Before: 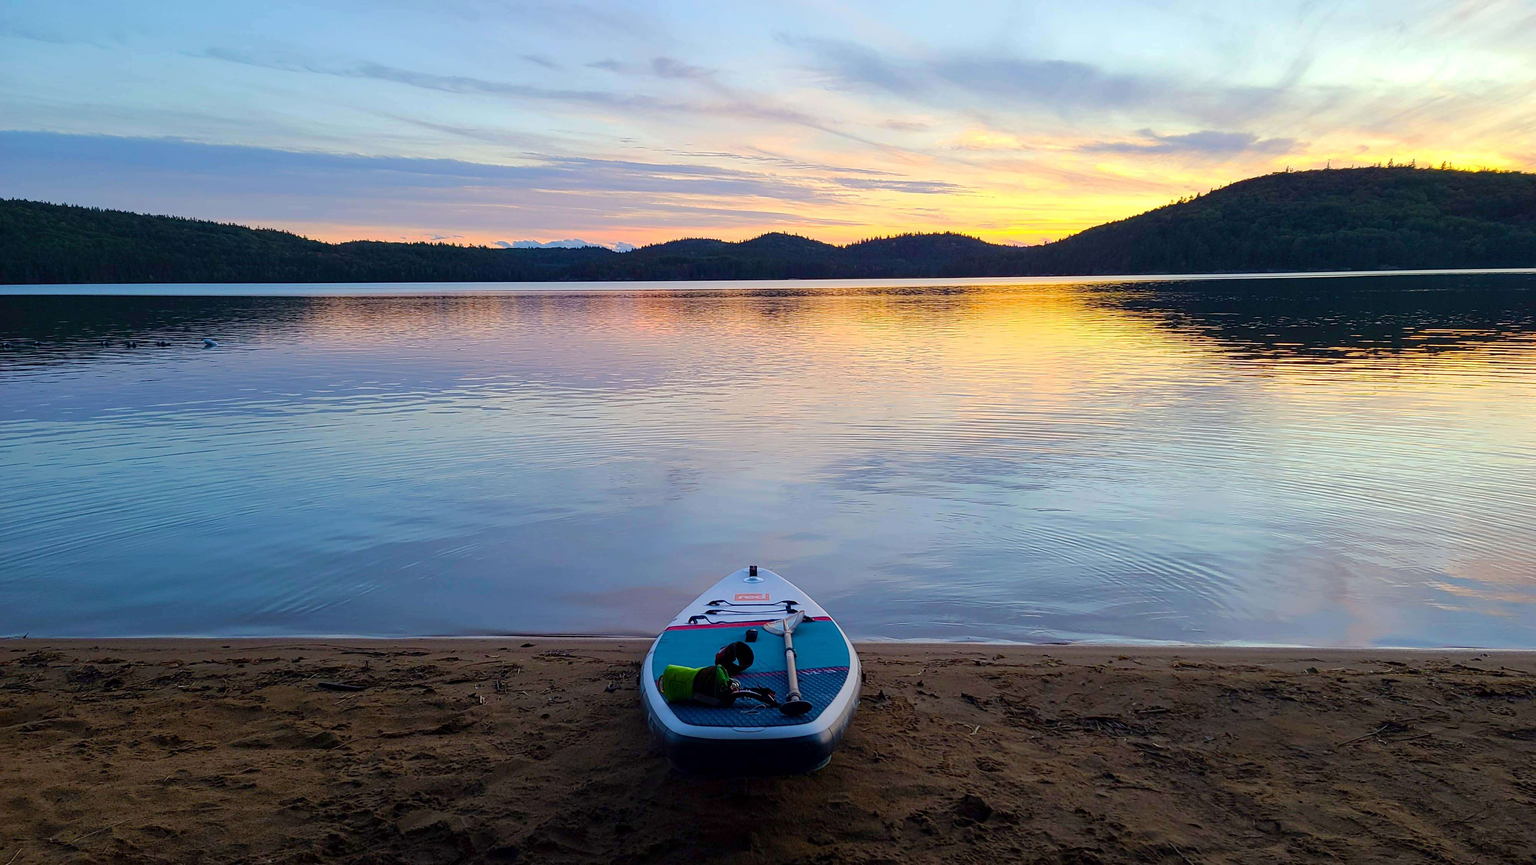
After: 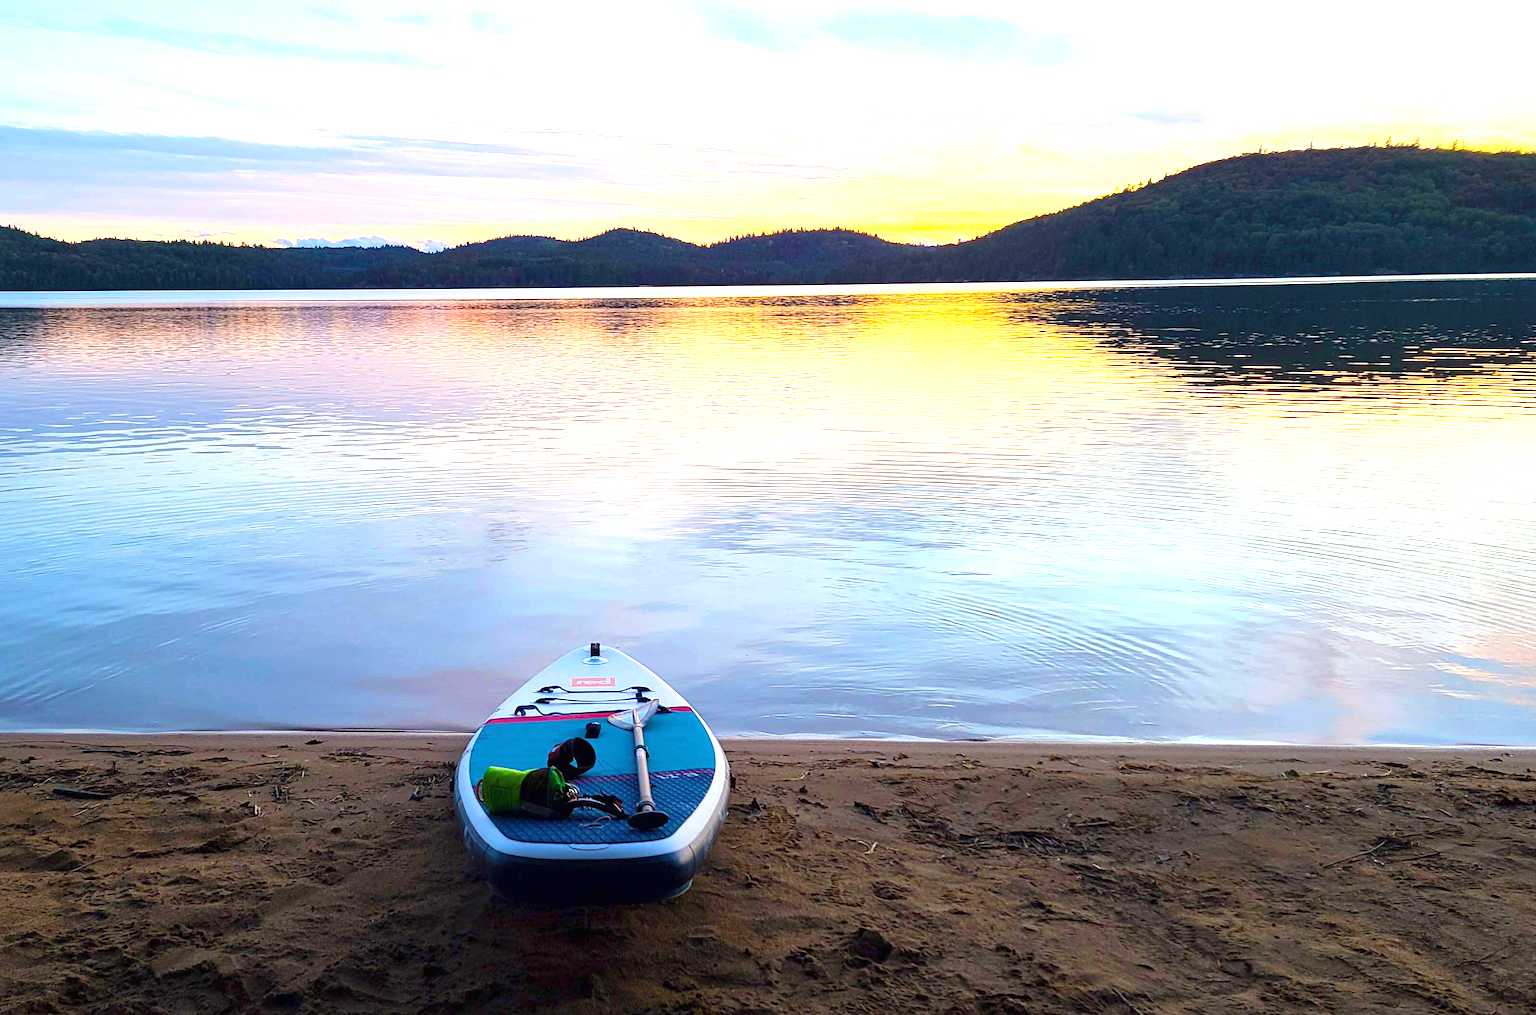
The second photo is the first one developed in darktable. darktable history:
crop and rotate: left 17.959%, top 5.771%, right 1.742%
exposure: black level correction 0, exposure 1.2 EV, compensate exposure bias true, compensate highlight preservation false
